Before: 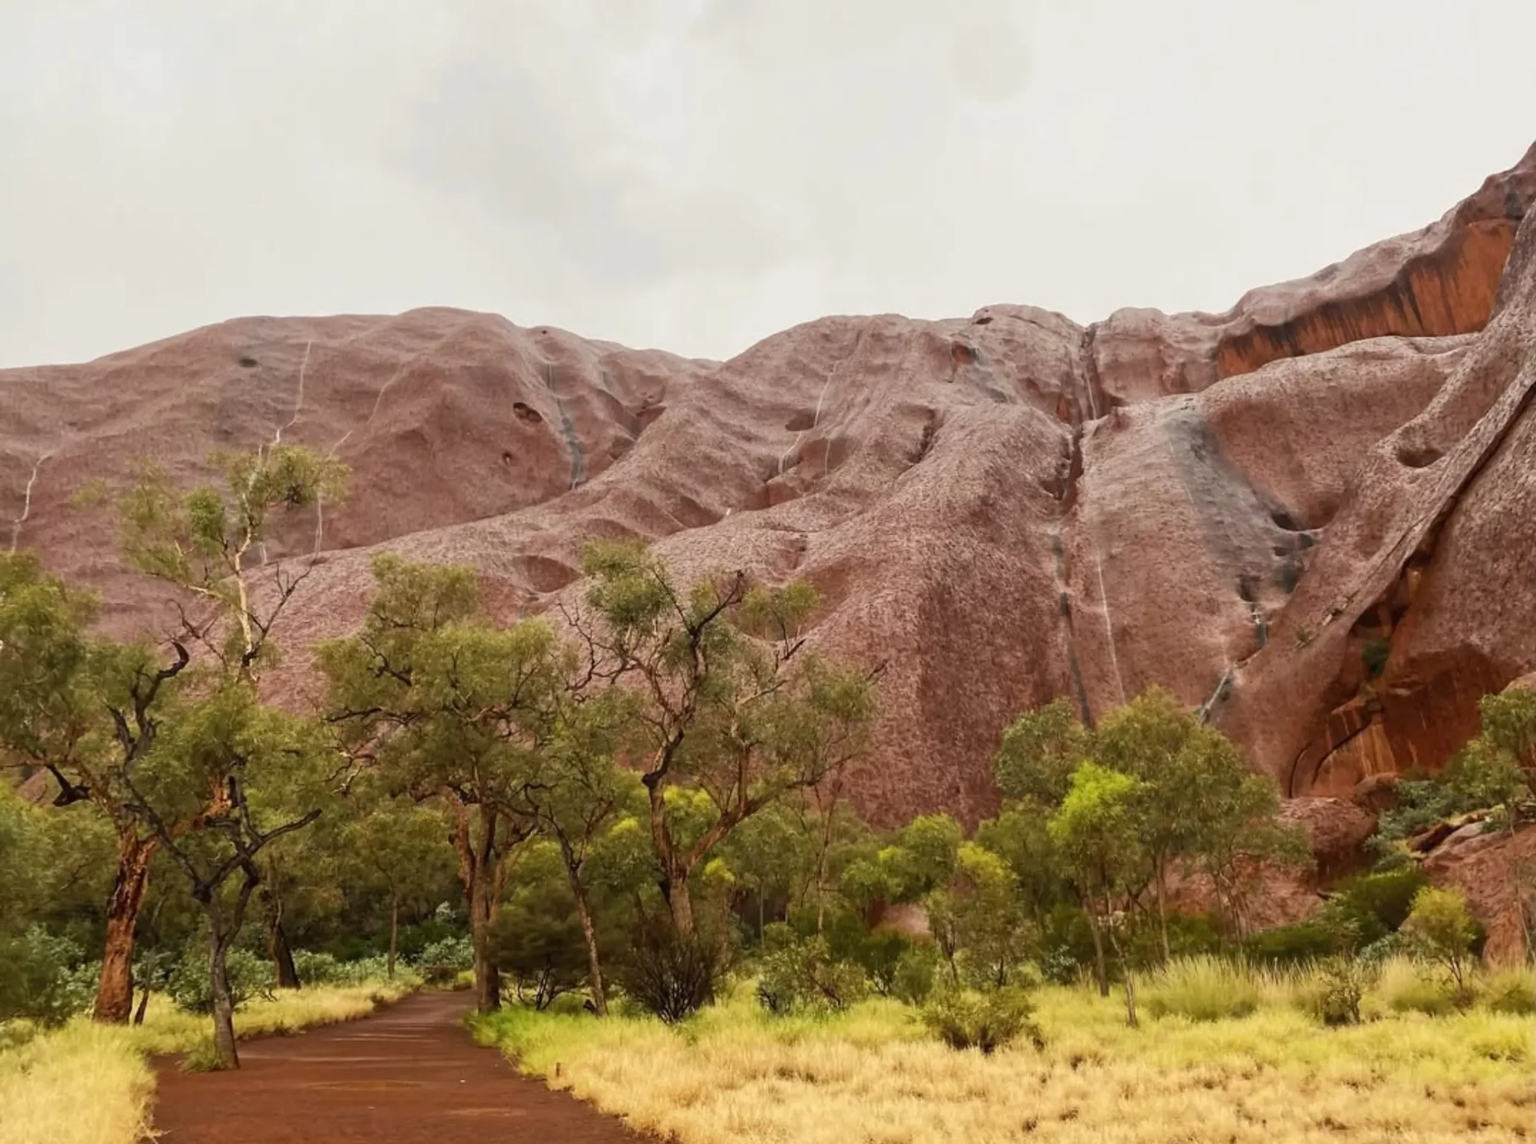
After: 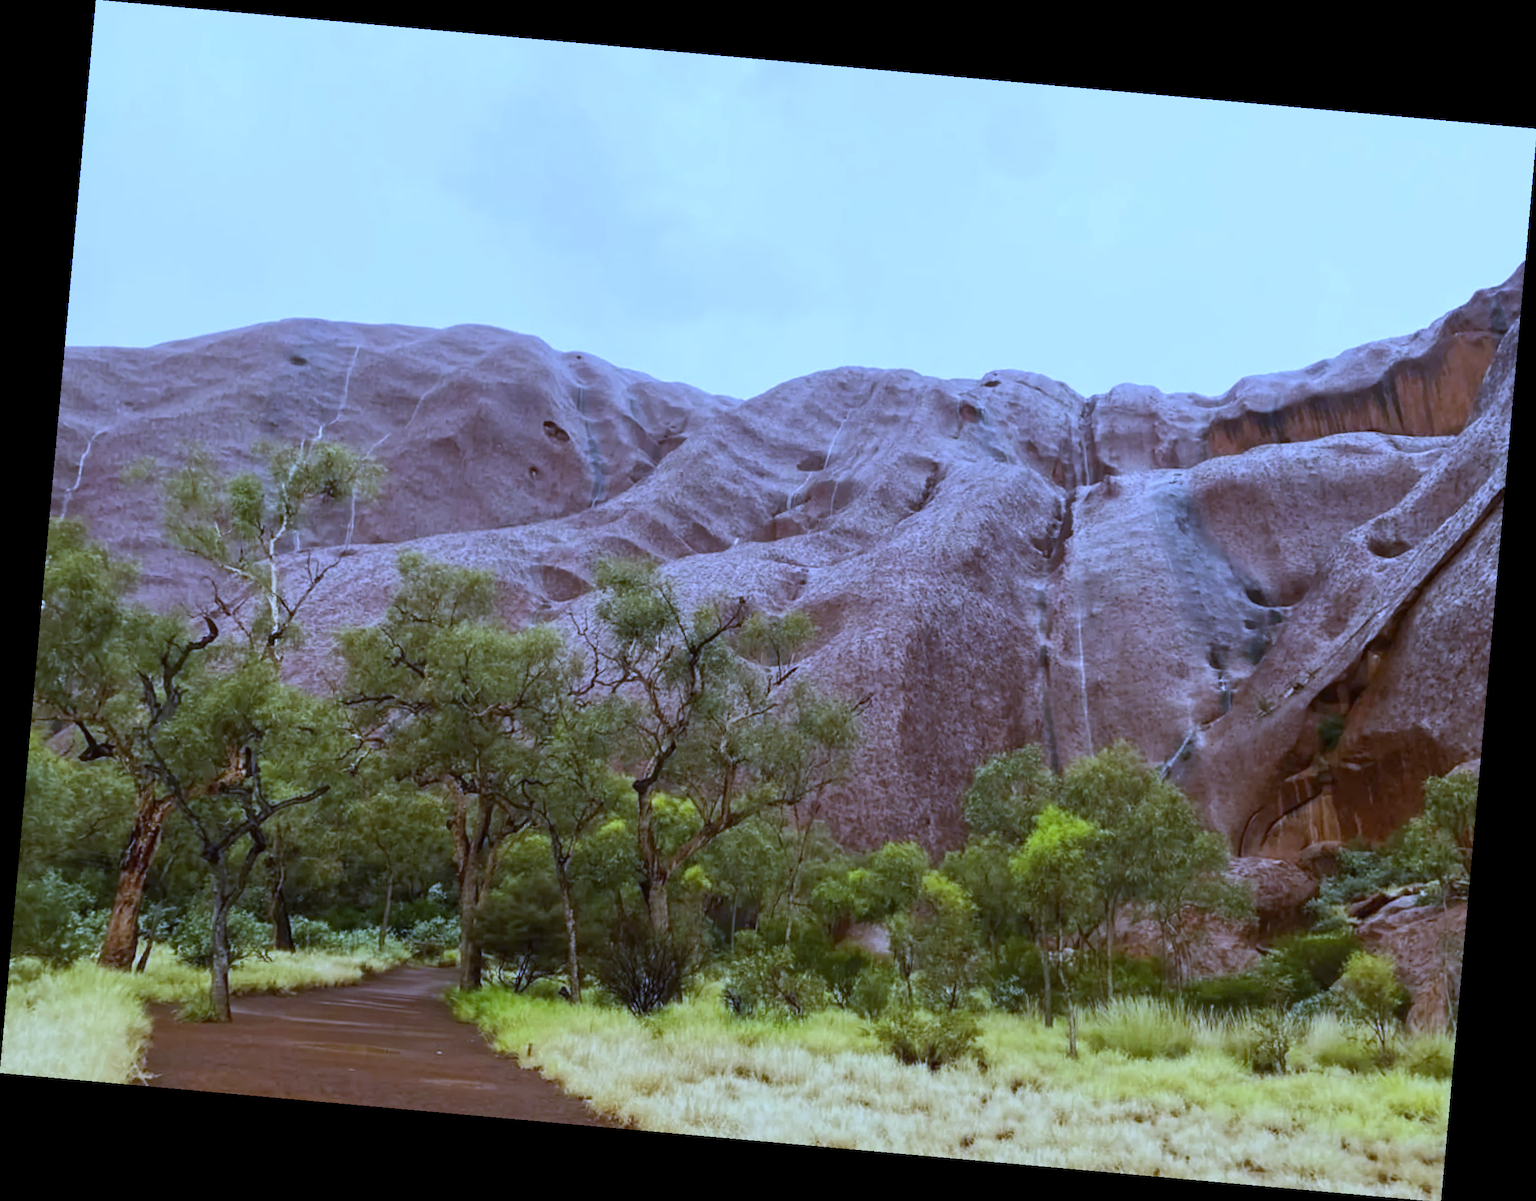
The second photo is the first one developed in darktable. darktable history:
rotate and perspective: rotation 5.12°, automatic cropping off
white balance: red 0.766, blue 1.537
